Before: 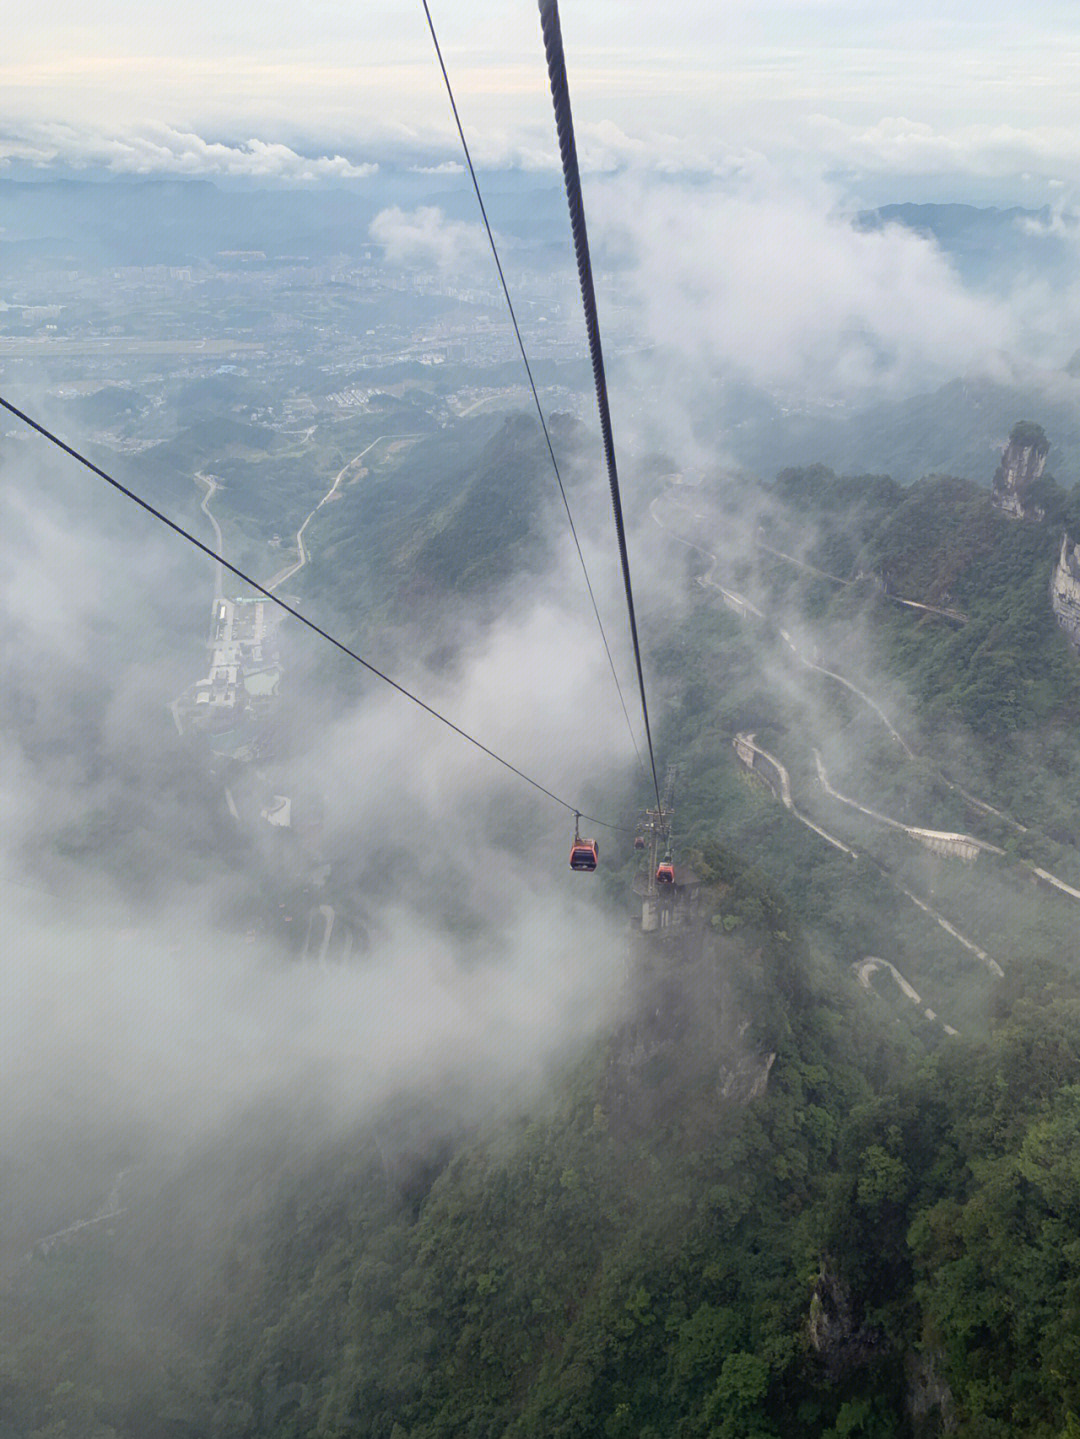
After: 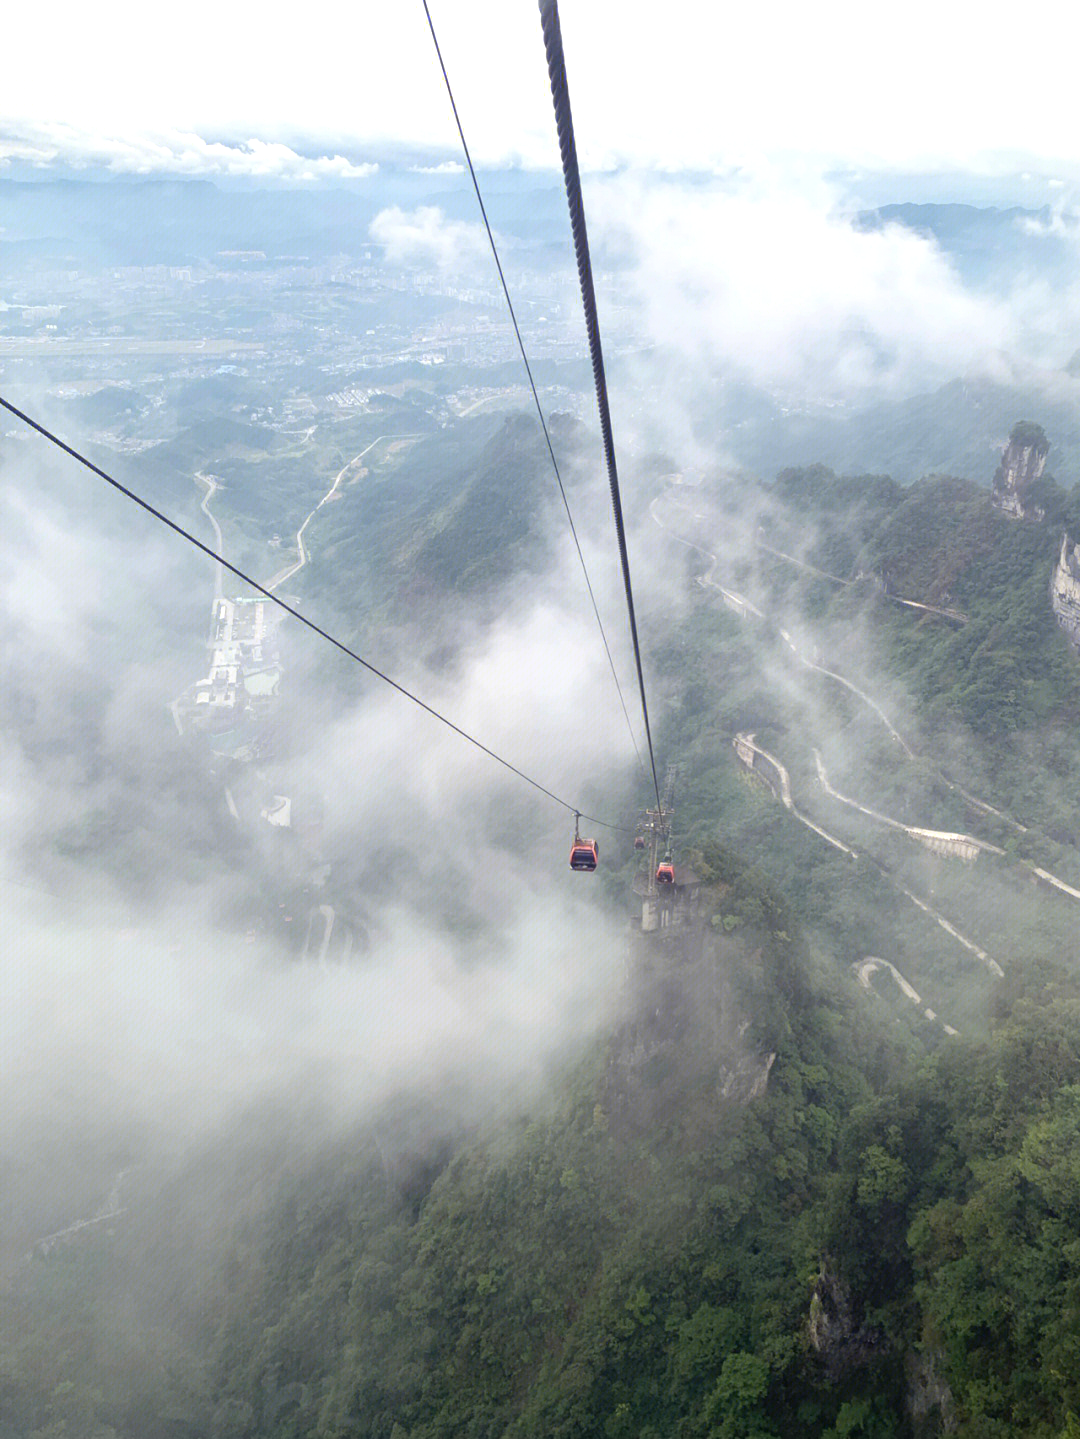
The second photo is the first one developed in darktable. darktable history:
exposure: exposure 0.579 EV, compensate highlight preservation false
